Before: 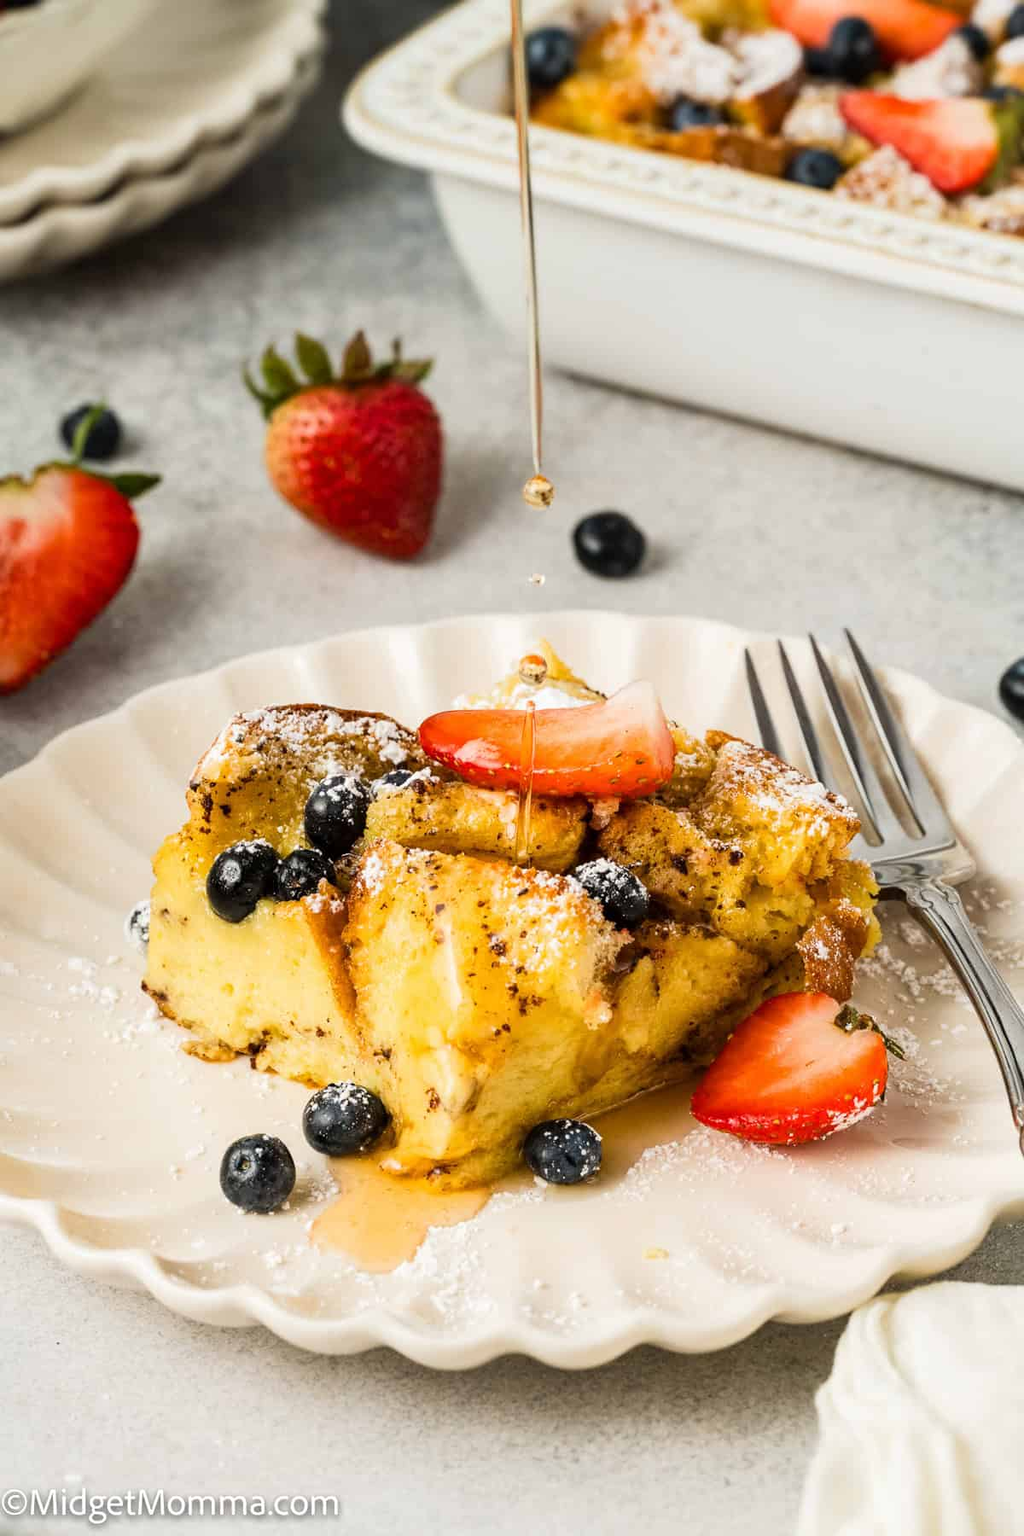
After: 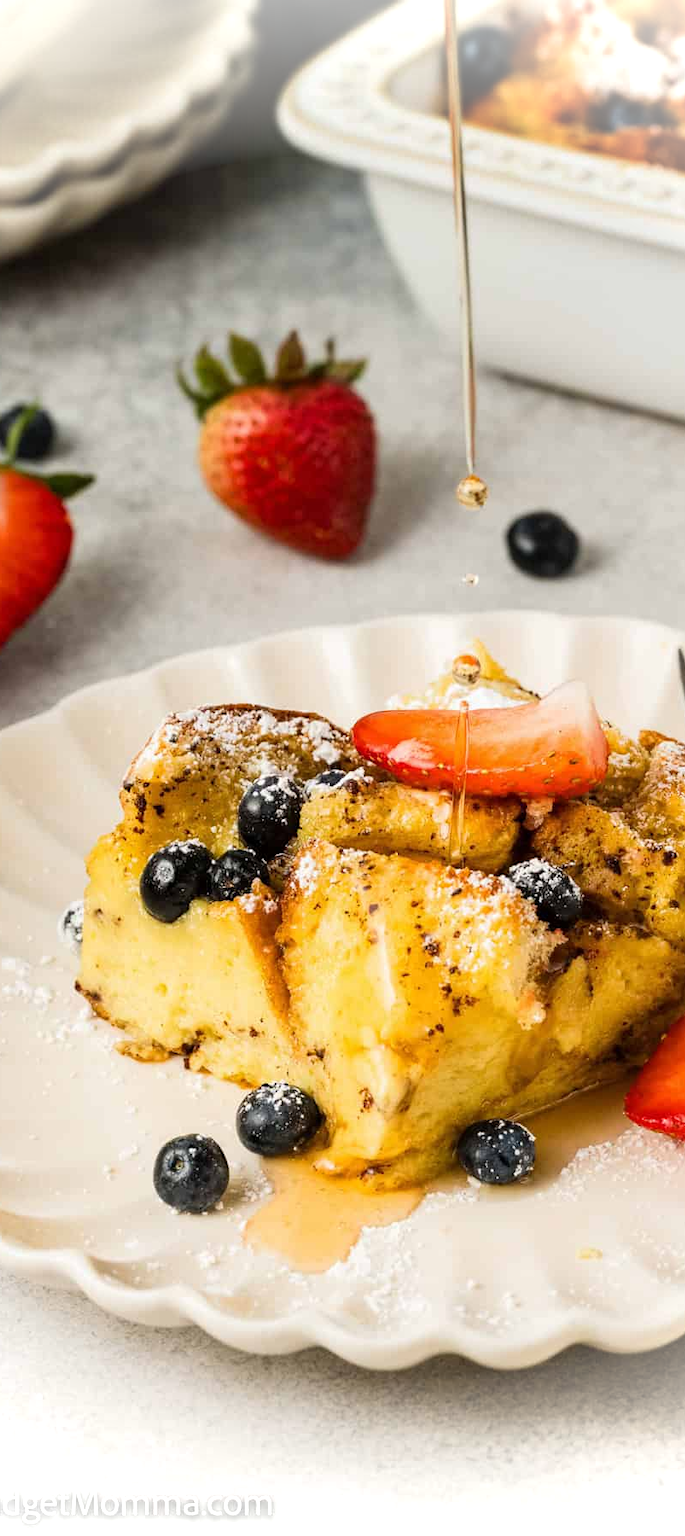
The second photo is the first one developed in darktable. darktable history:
crop and rotate: left 6.559%, right 26.483%
vignetting: brightness 0.987, saturation -0.493
